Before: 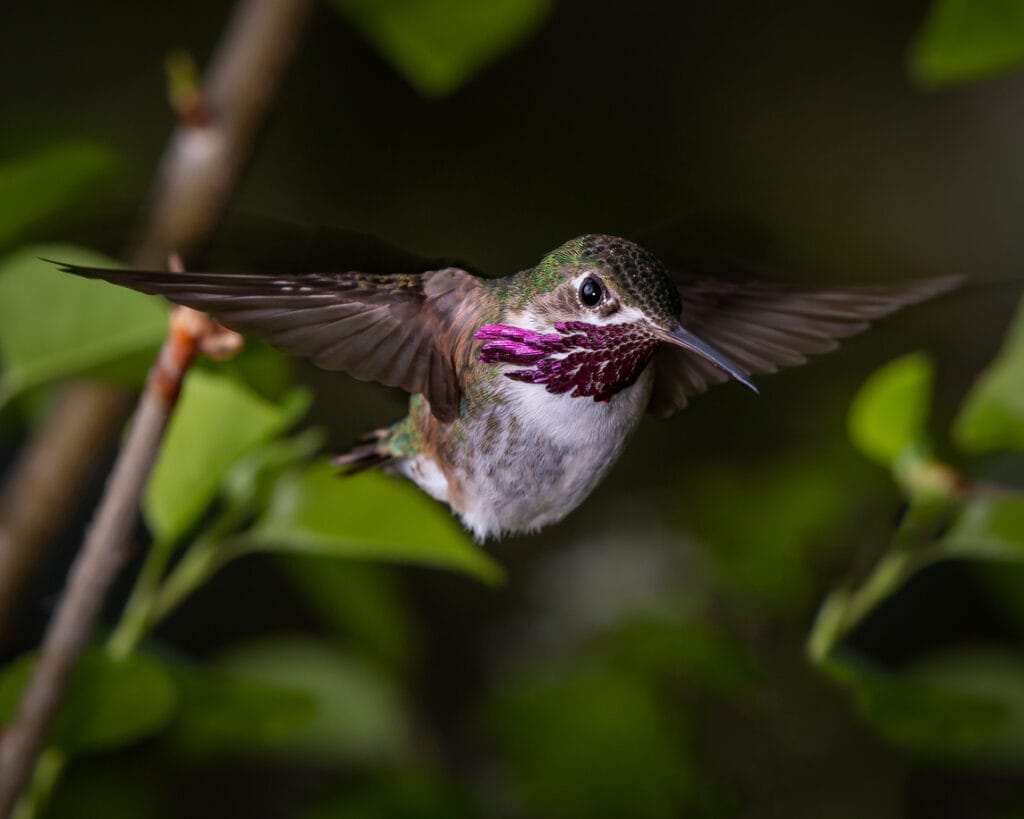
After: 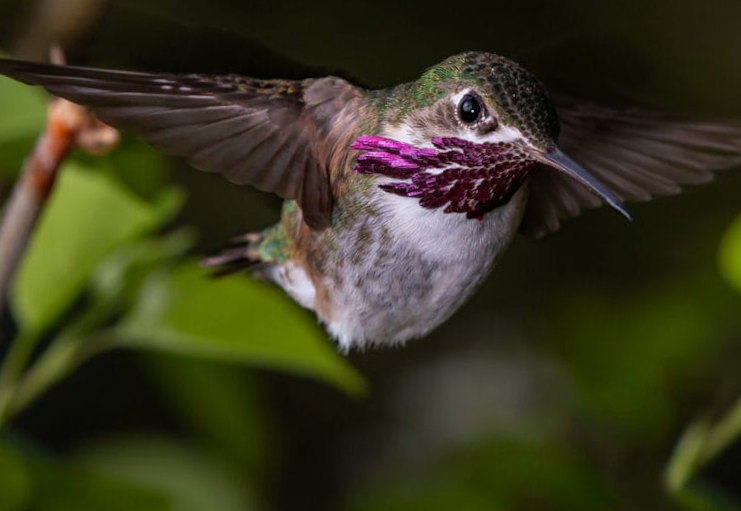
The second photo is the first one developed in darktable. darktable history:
crop and rotate: angle -3.45°, left 9.78%, top 20.994%, right 12.508%, bottom 11.988%
base curve: curves: ch0 [(0, 0) (0.303, 0.277) (1, 1)], preserve colors none
